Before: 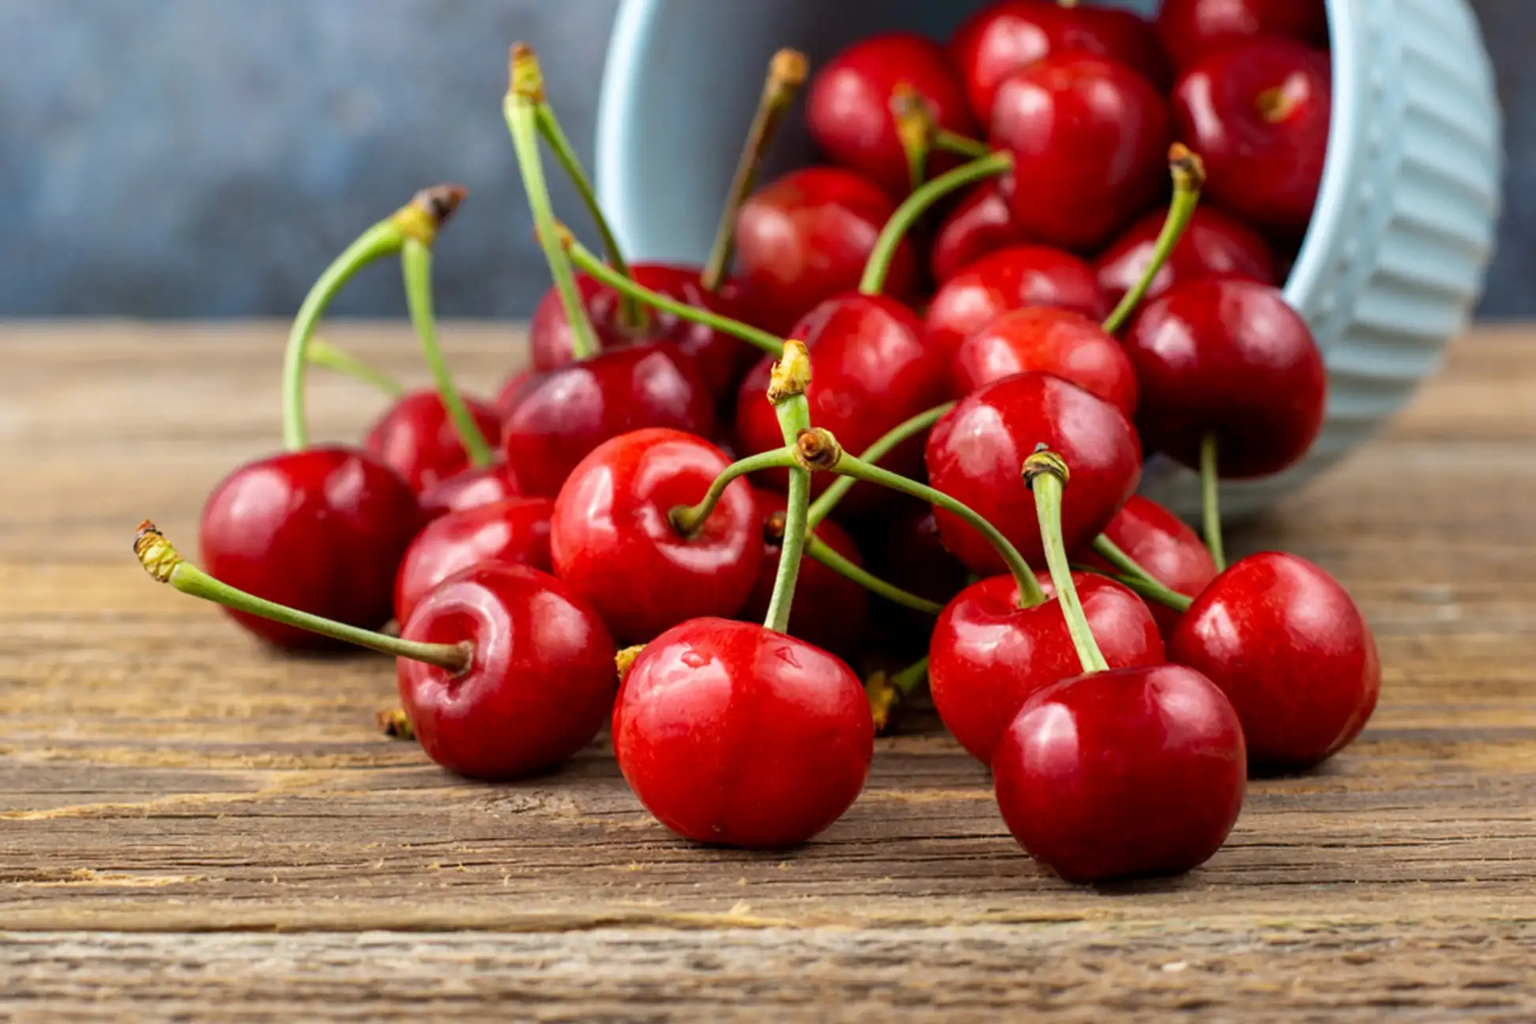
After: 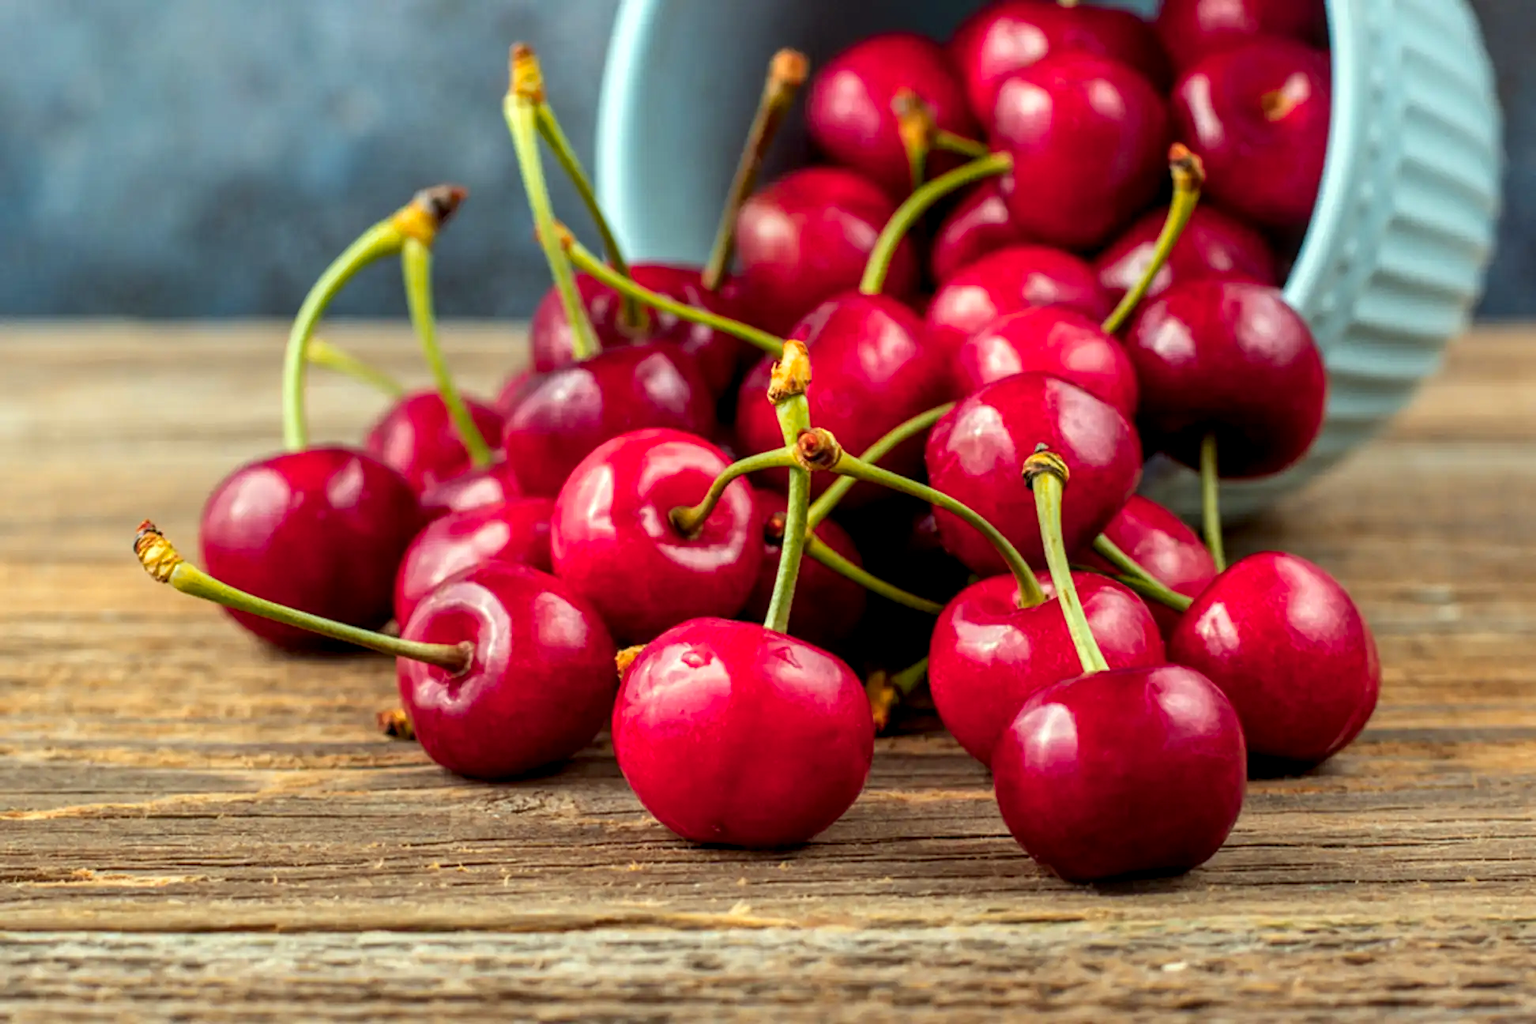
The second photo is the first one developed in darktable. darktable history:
local contrast: detail 130%
color correction: highlights a* -8, highlights b* 3.1
color zones: curves: ch1 [(0.235, 0.558) (0.75, 0.5)]; ch2 [(0.25, 0.462) (0.749, 0.457)], mix 40.67%
